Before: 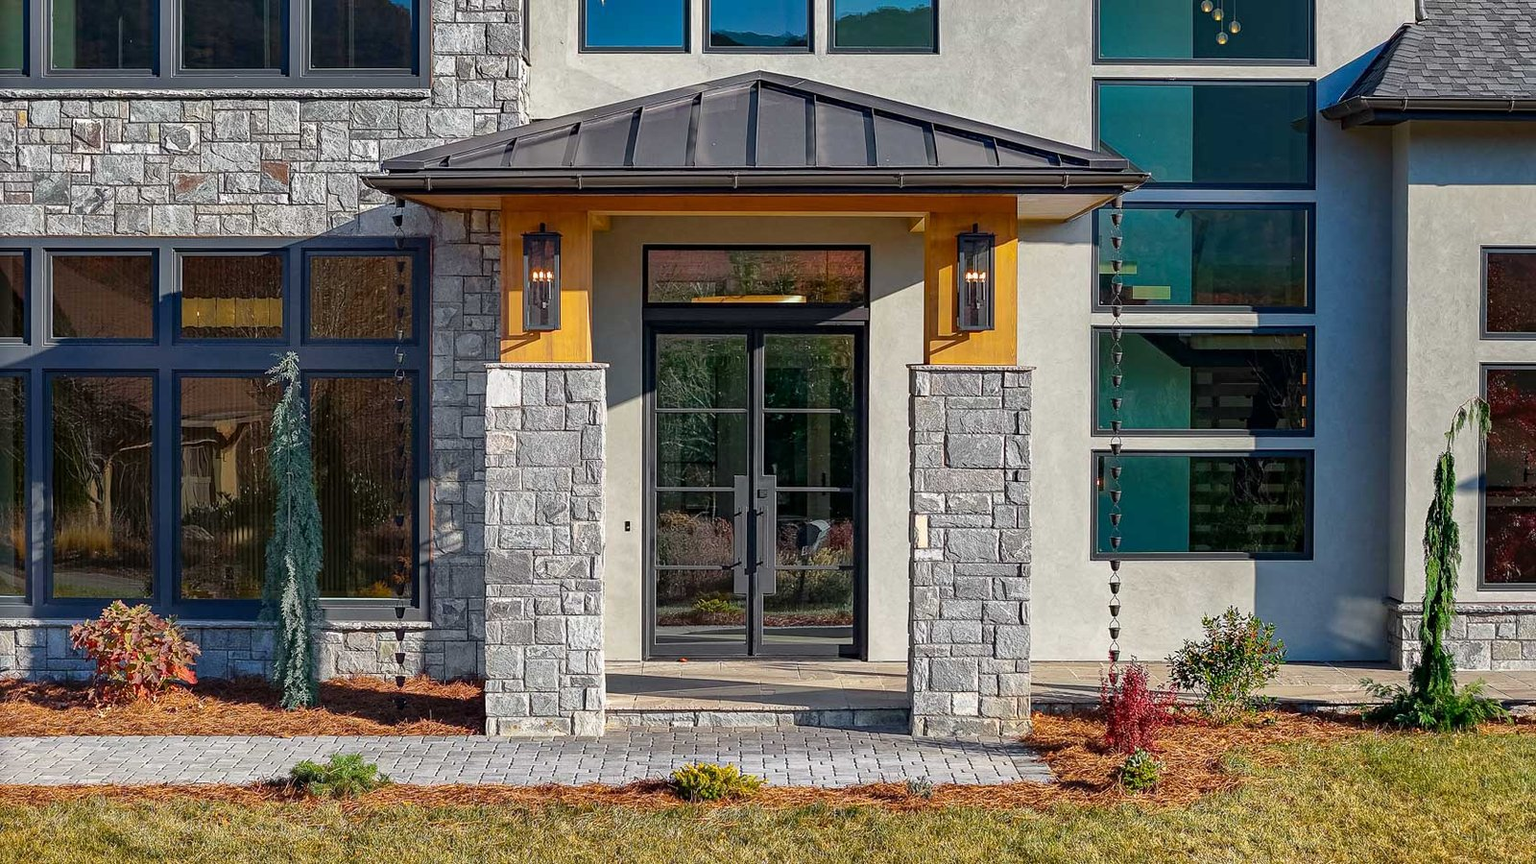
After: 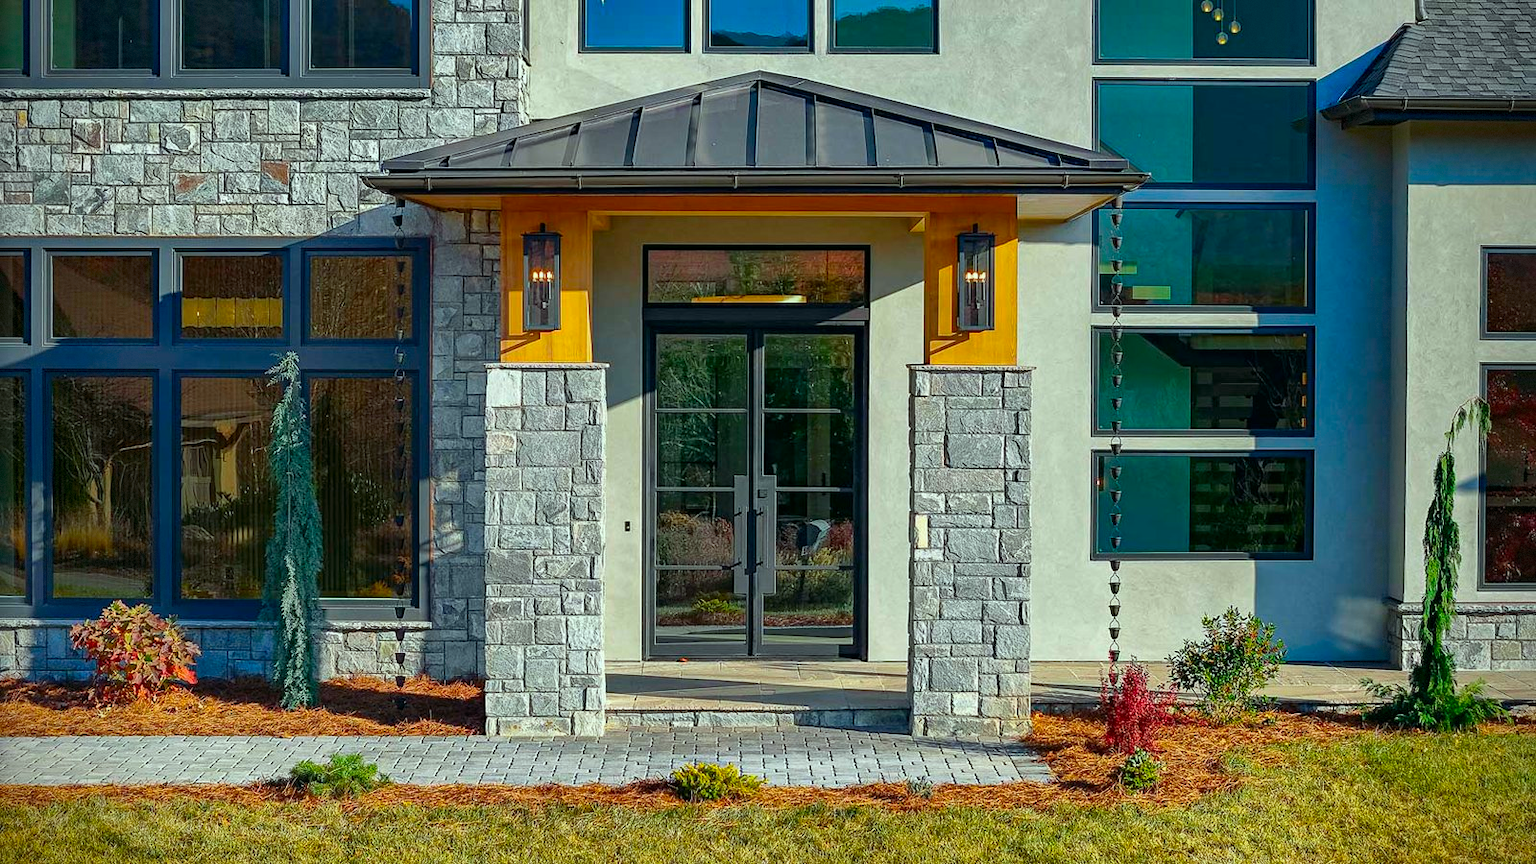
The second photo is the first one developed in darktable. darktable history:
color correction: highlights a* -7.46, highlights b* 0.907, shadows a* -2.82, saturation 1.4
vignetting: brightness -0.596, saturation 0.001, dithering 8-bit output, unbound false
